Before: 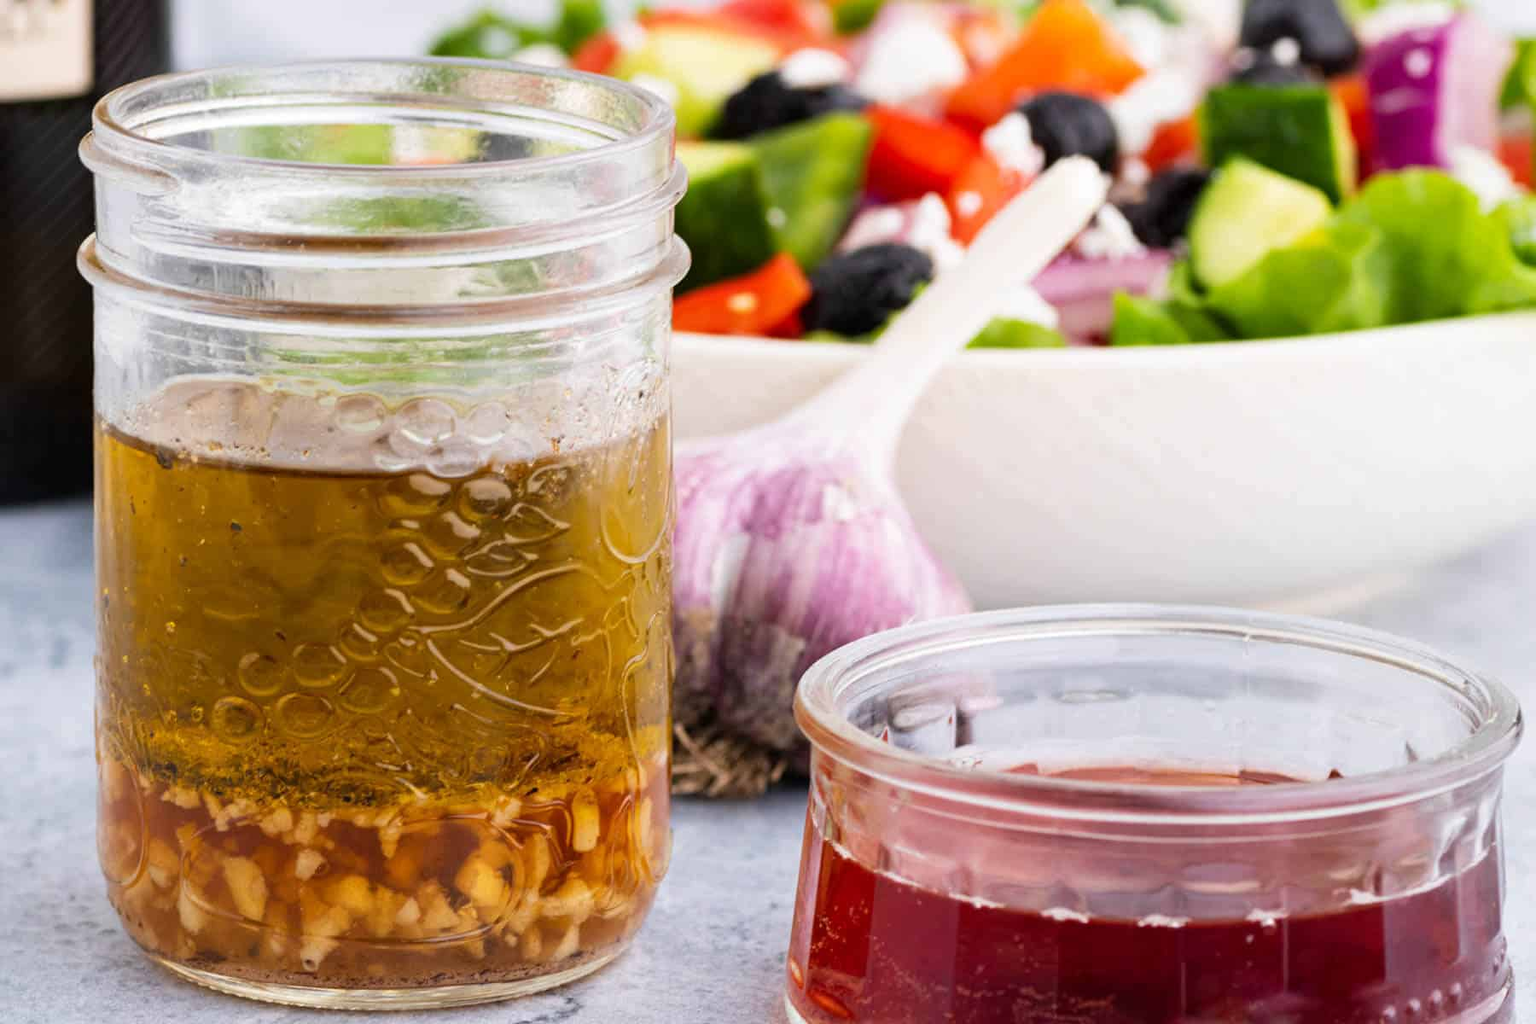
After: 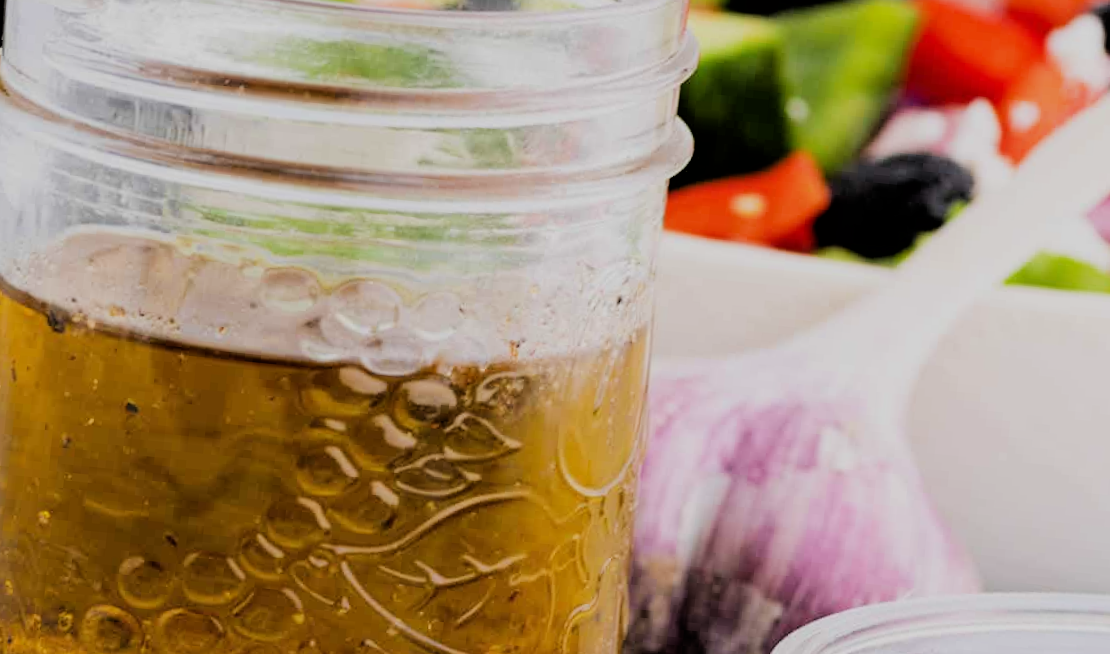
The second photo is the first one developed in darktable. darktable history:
crop and rotate: angle -5.65°, left 2.171%, top 6.97%, right 27.342%, bottom 30.713%
filmic rgb: black relative exposure -4.17 EV, white relative exposure 5.12 EV, hardness 2.1, contrast 1.169
